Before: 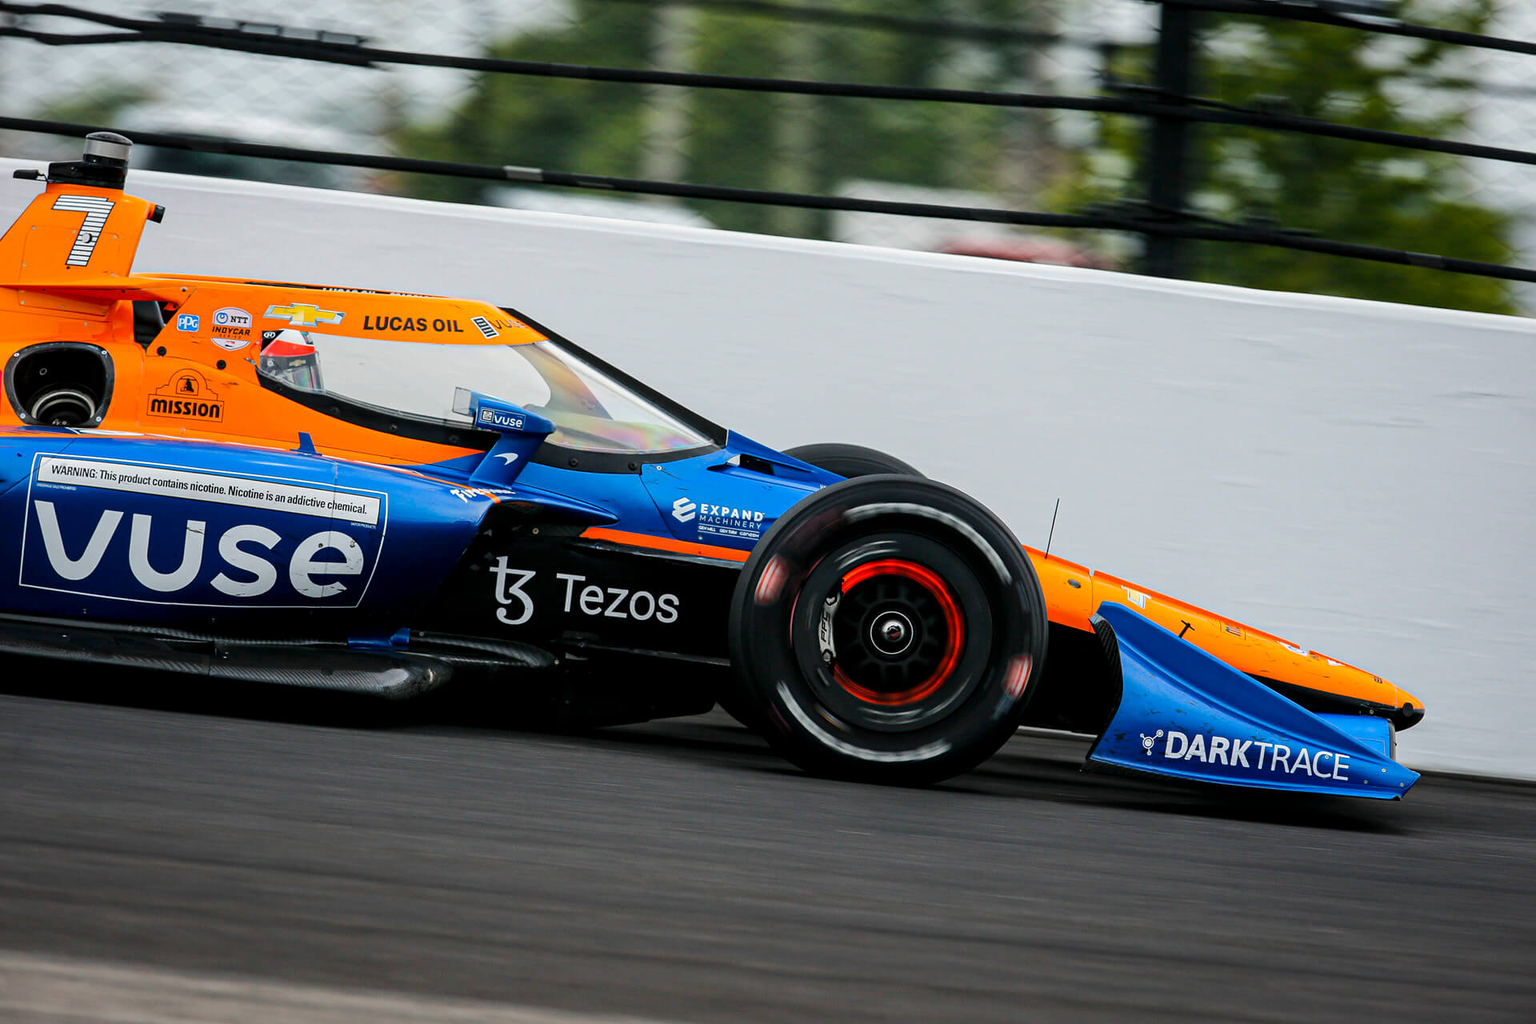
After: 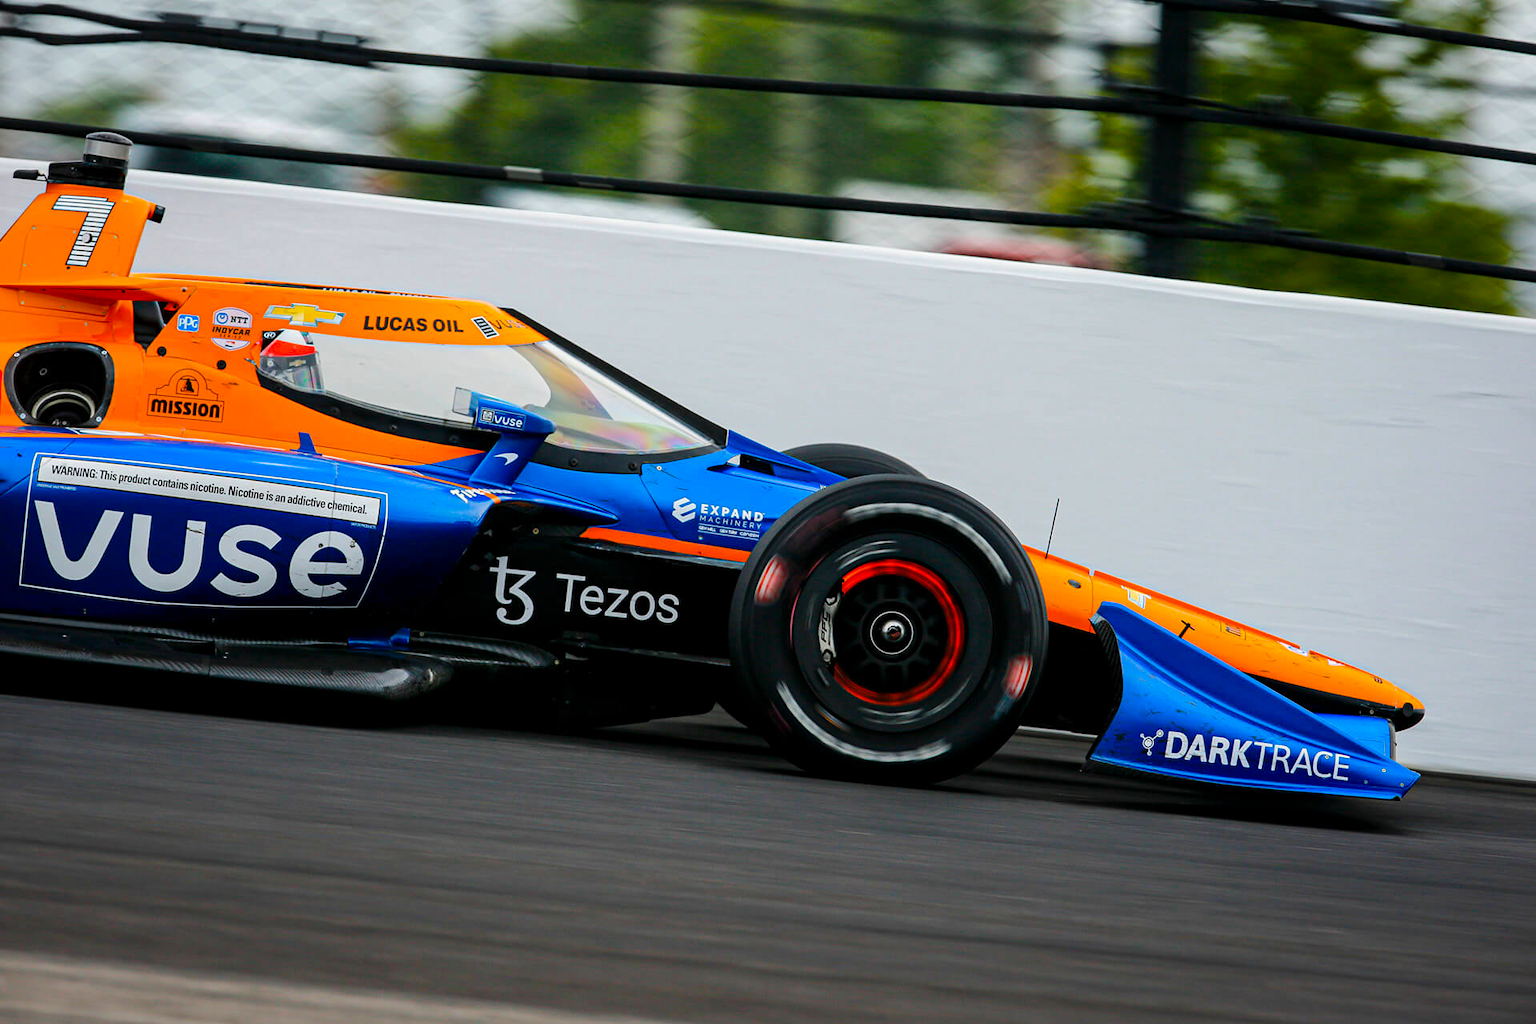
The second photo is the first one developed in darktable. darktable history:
color balance rgb: linear chroma grading › shadows 18.72%, linear chroma grading › highlights 3.885%, linear chroma grading › mid-tones 9.743%, perceptual saturation grading › global saturation 19.607%
